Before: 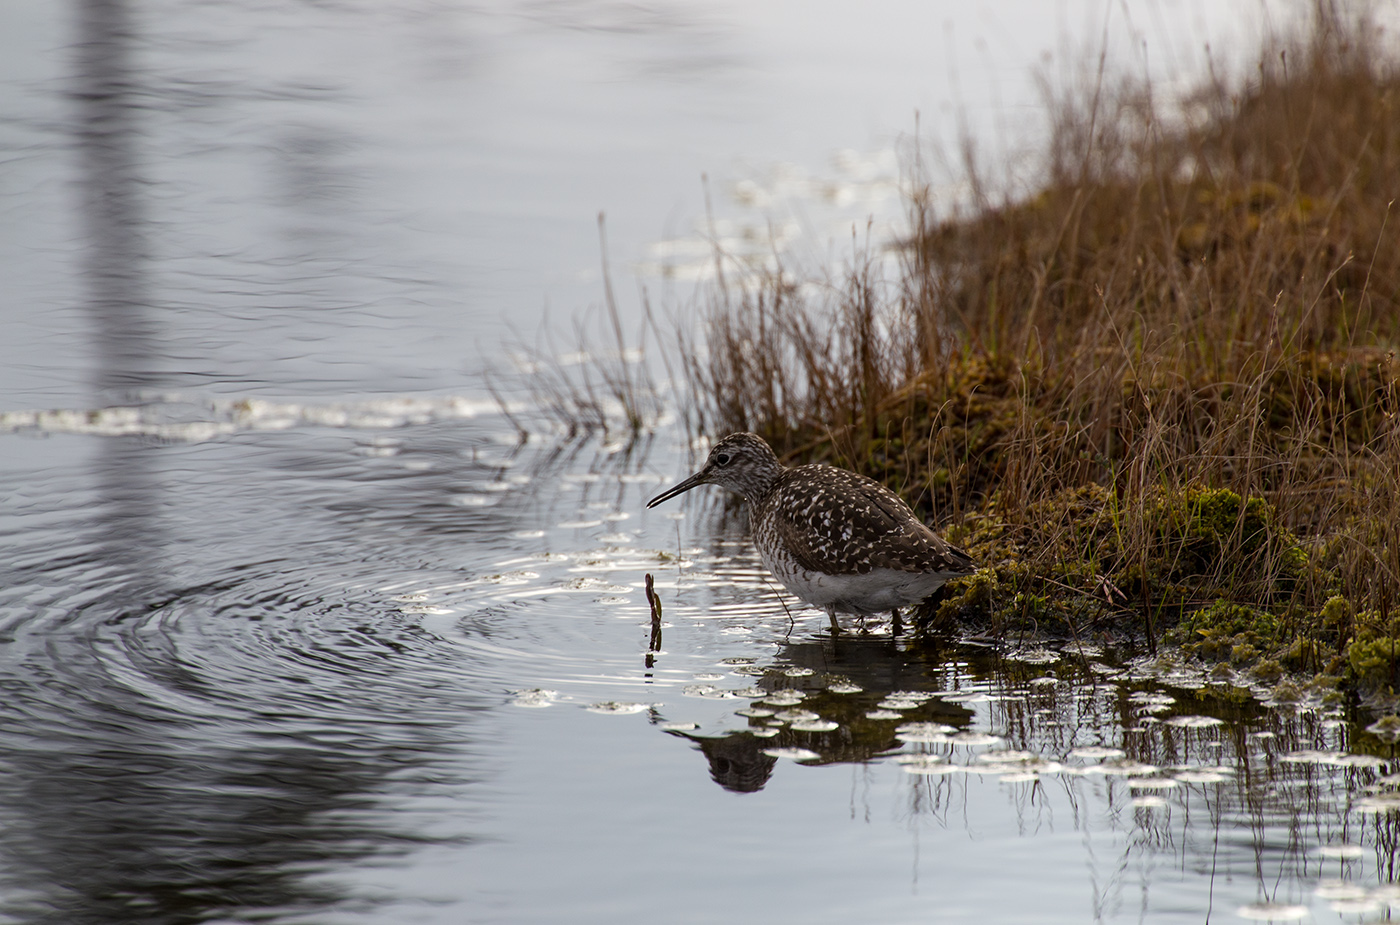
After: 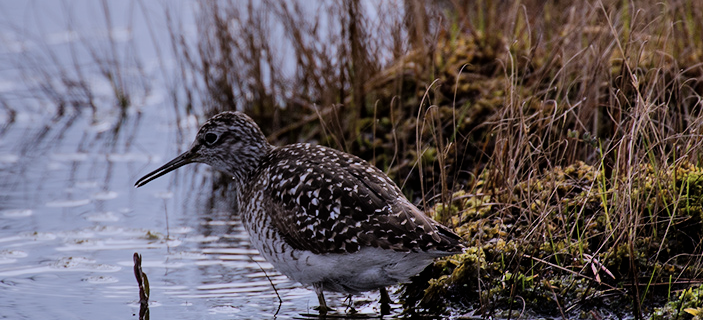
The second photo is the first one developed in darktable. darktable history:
color calibration: illuminant as shot in camera, x 0.379, y 0.396, temperature 4138.76 K
shadows and highlights: shadows 52.42, soften with gaussian
crop: left 36.607%, top 34.735%, right 13.146%, bottom 30.611%
filmic rgb: black relative exposure -7.65 EV, white relative exposure 4.56 EV, hardness 3.61
